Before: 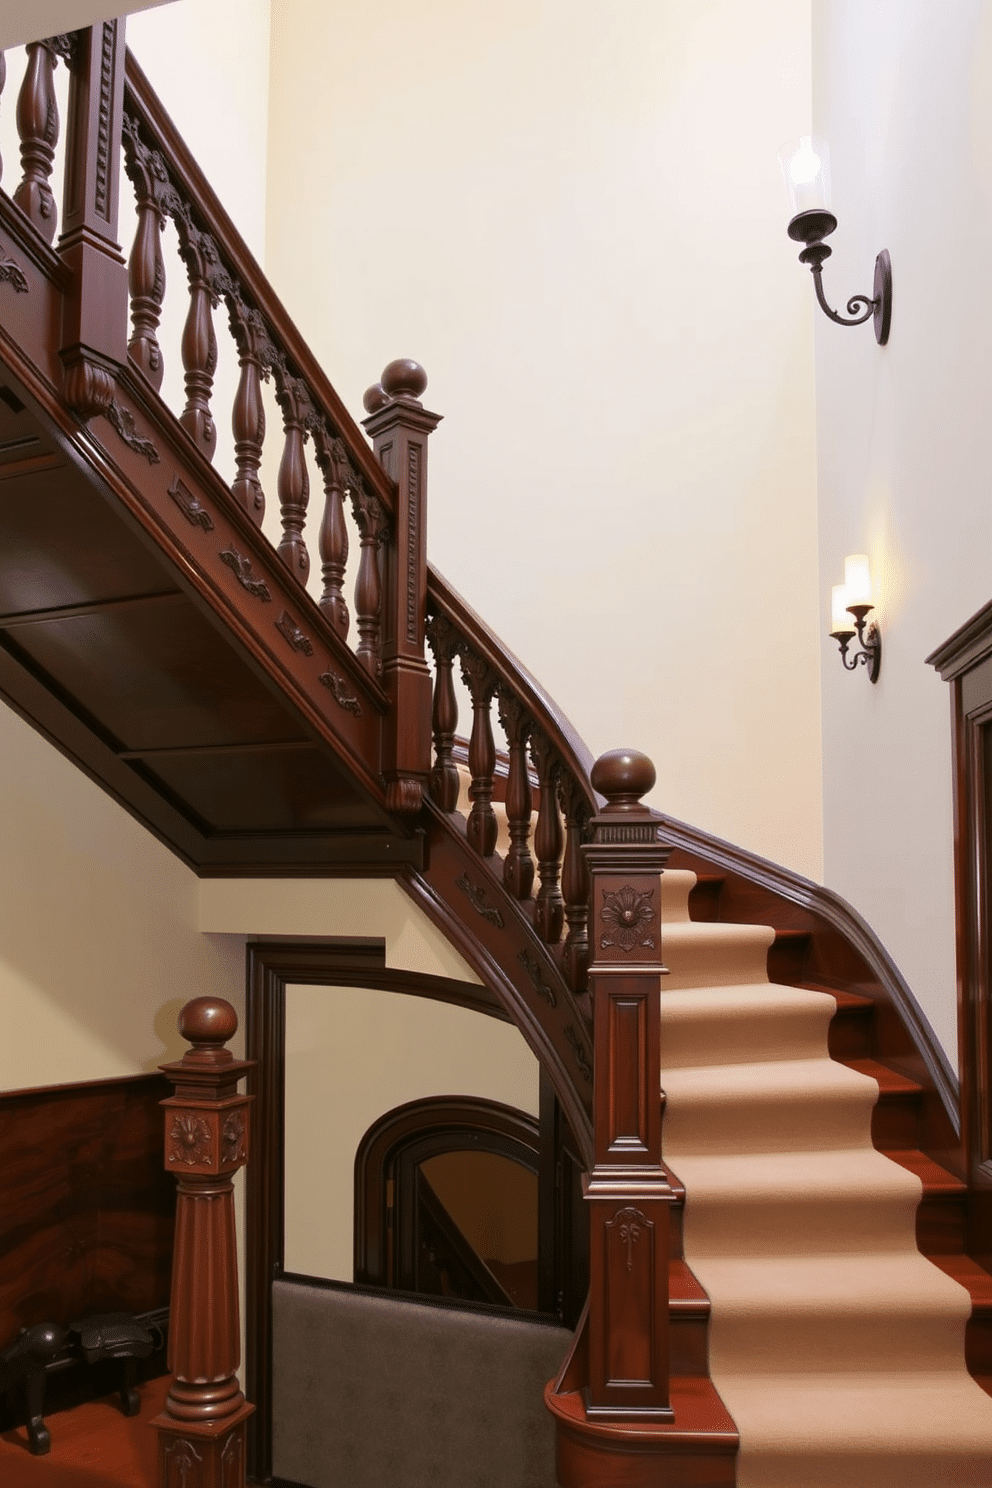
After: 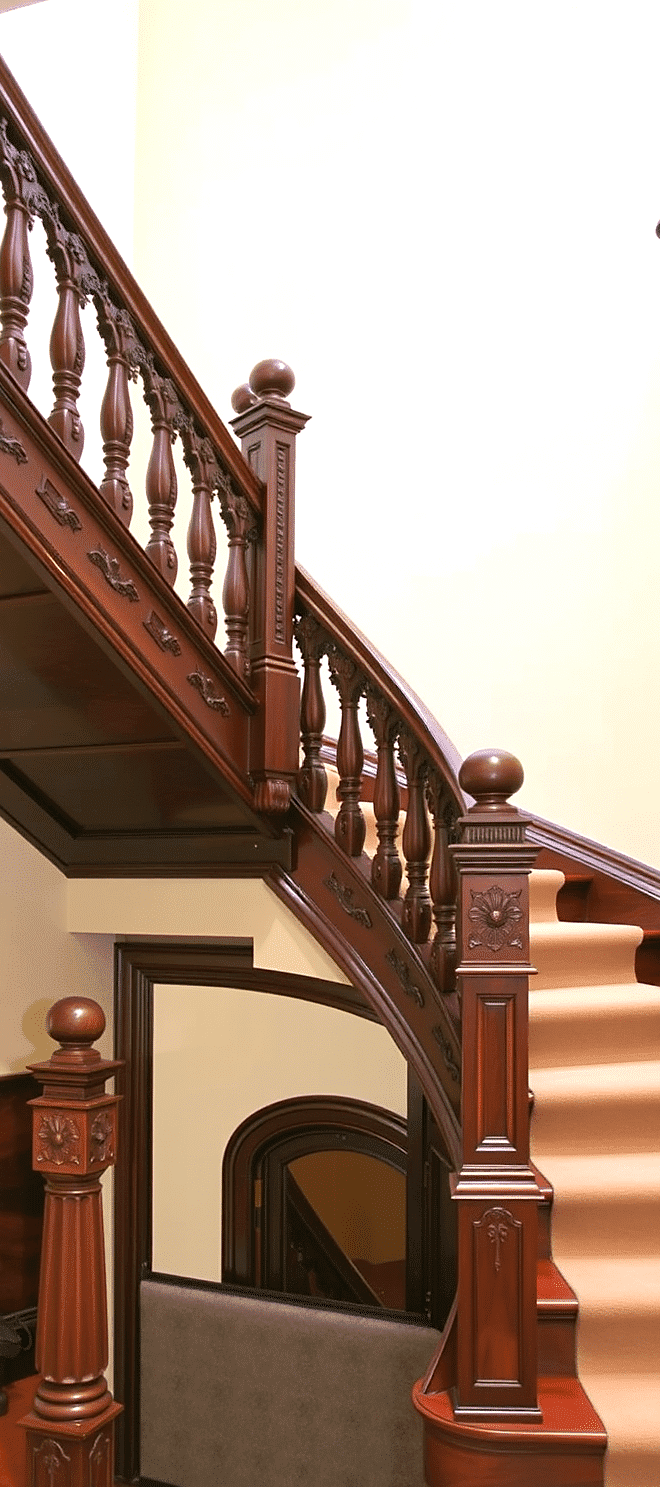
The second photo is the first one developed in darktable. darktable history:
sharpen: radius 1.874, amount 0.407, threshold 1.138
crop and rotate: left 13.456%, right 19.928%
exposure: exposure 0.608 EV, compensate exposure bias true, compensate highlight preservation false
contrast brightness saturation: contrast 0.028, brightness 0.06, saturation 0.125
